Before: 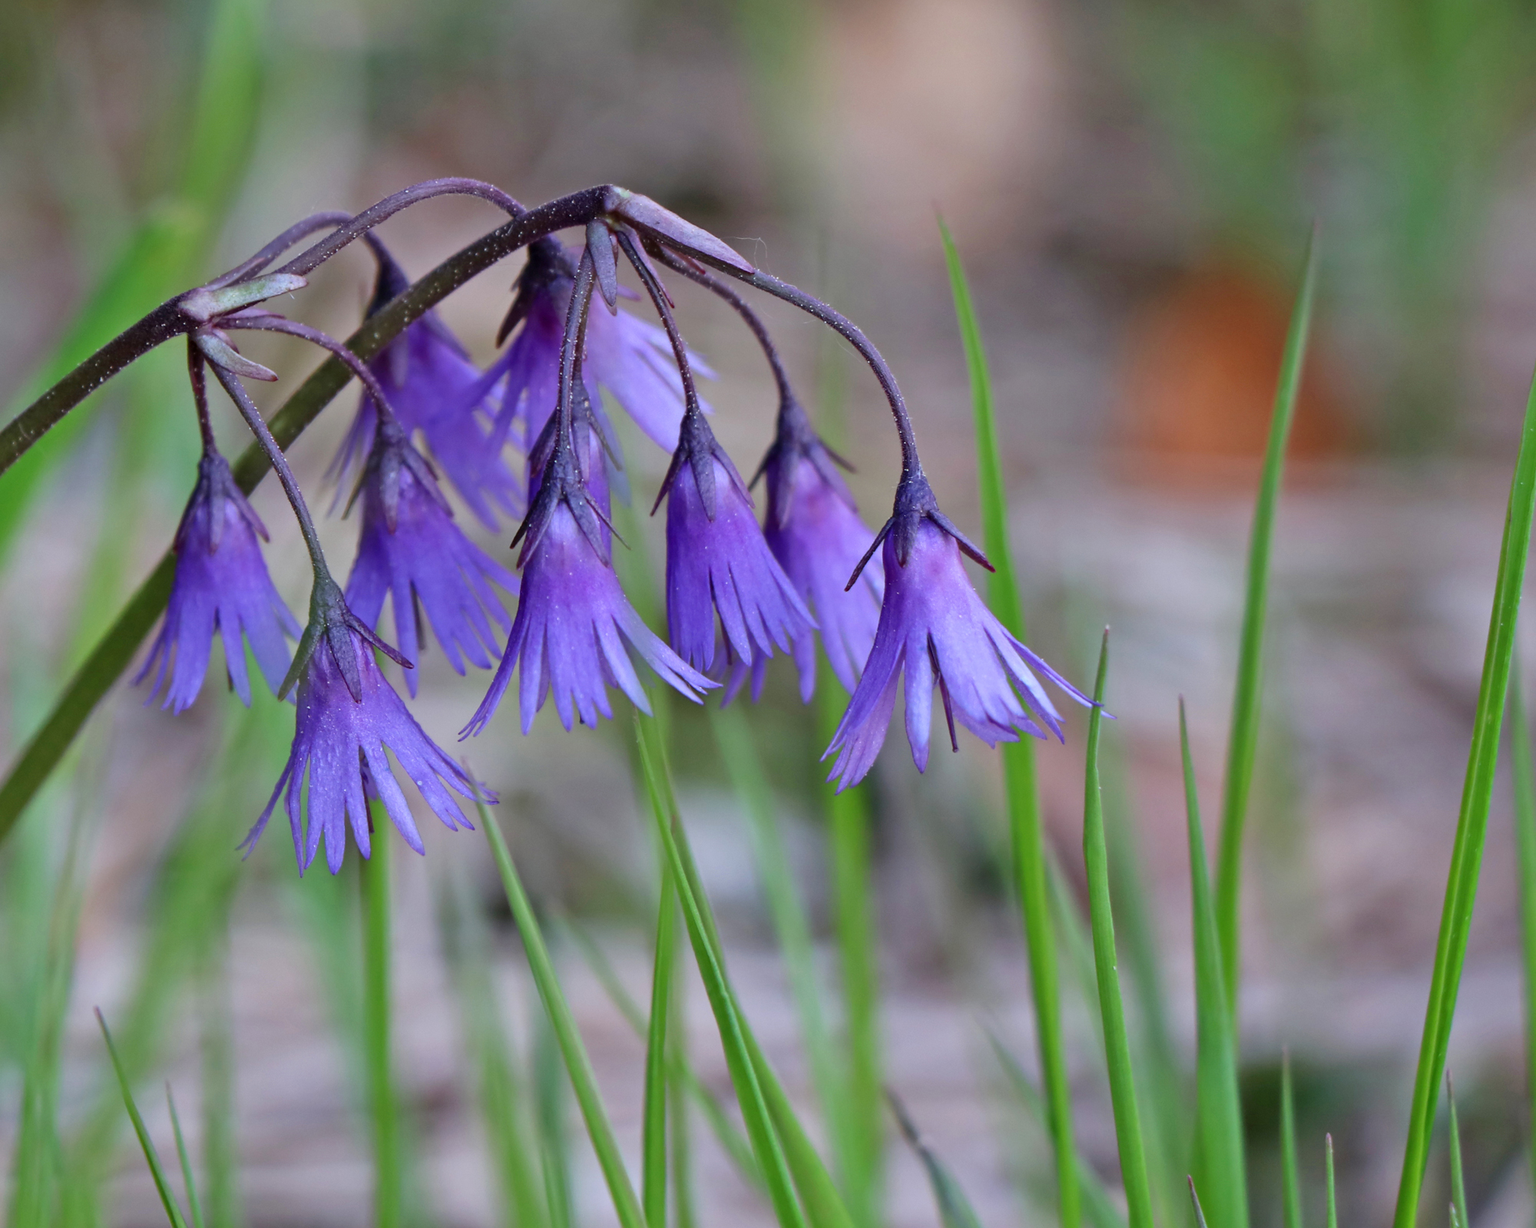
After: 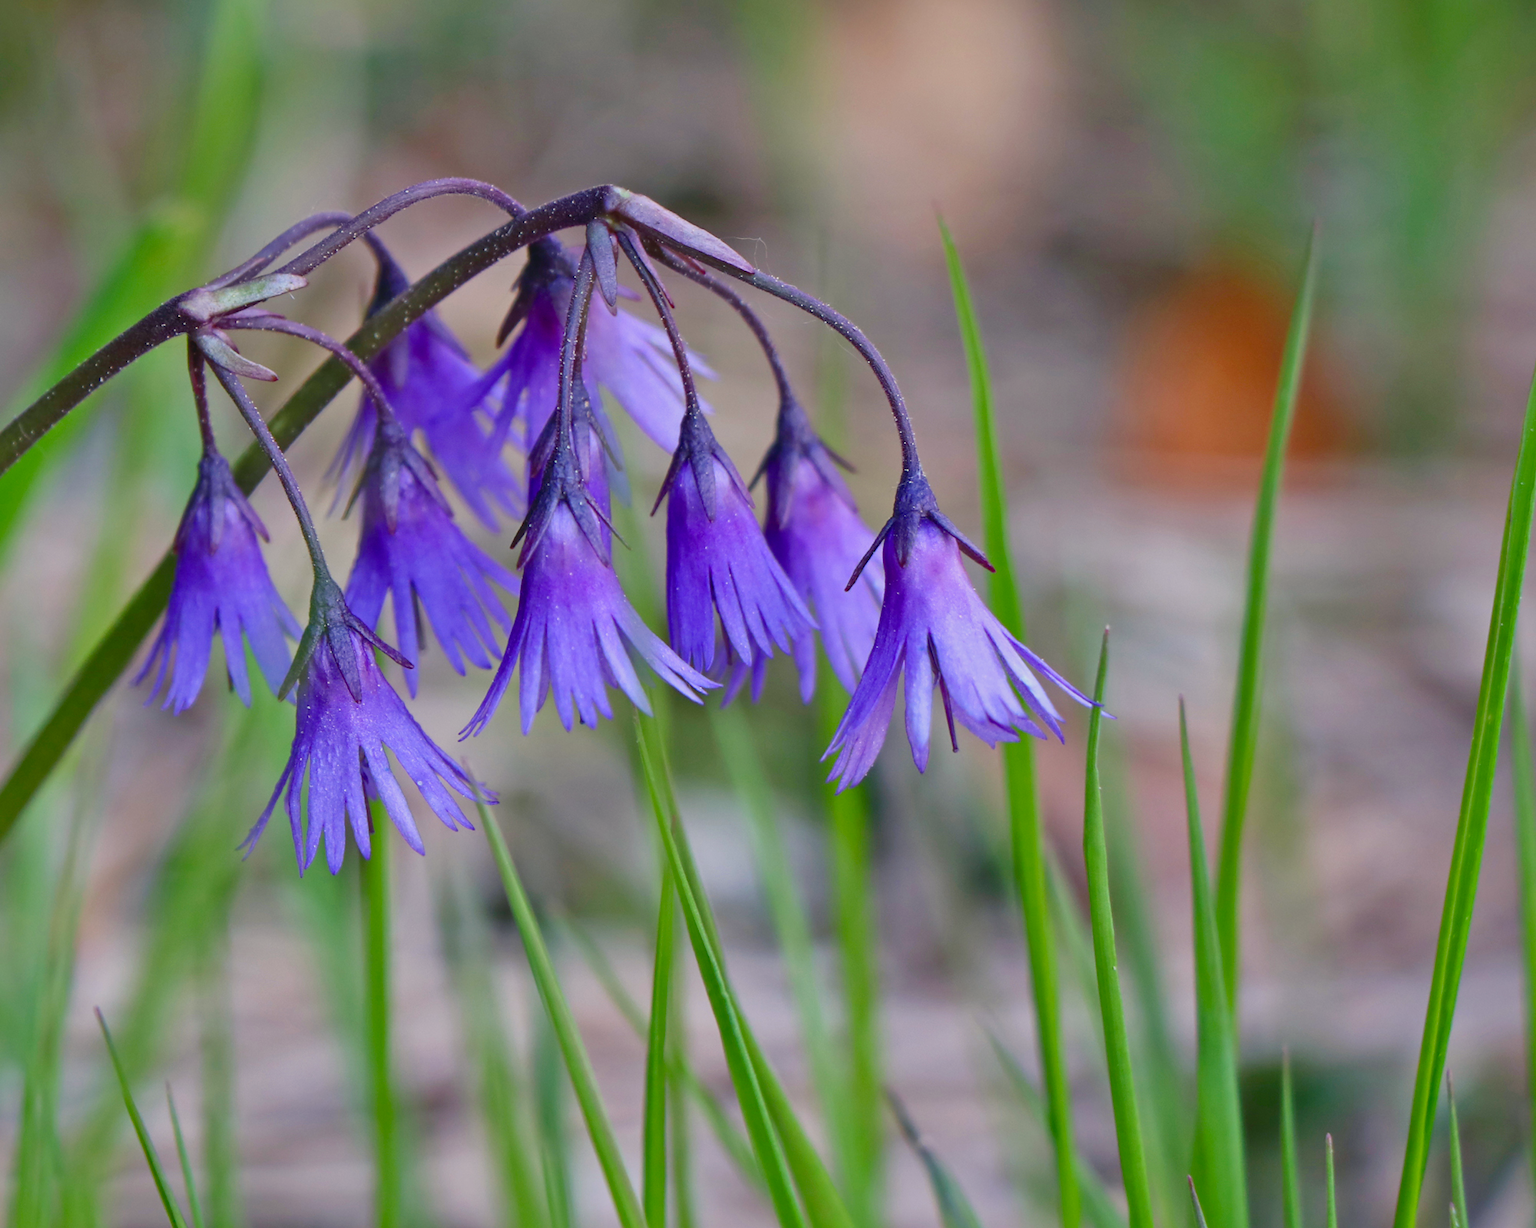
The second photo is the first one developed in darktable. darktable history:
shadows and highlights: on, module defaults
exposure: black level correction 0.001, compensate highlight preservation false
rotate and perspective: automatic cropping off
color balance rgb: shadows lift › chroma 2%, shadows lift › hue 219.6°, power › hue 313.2°, highlights gain › chroma 3%, highlights gain › hue 75.6°, global offset › luminance 0.5%, perceptual saturation grading › global saturation 15.33%, perceptual saturation grading › highlights -19.33%, perceptual saturation grading › shadows 20%, global vibrance 20%
